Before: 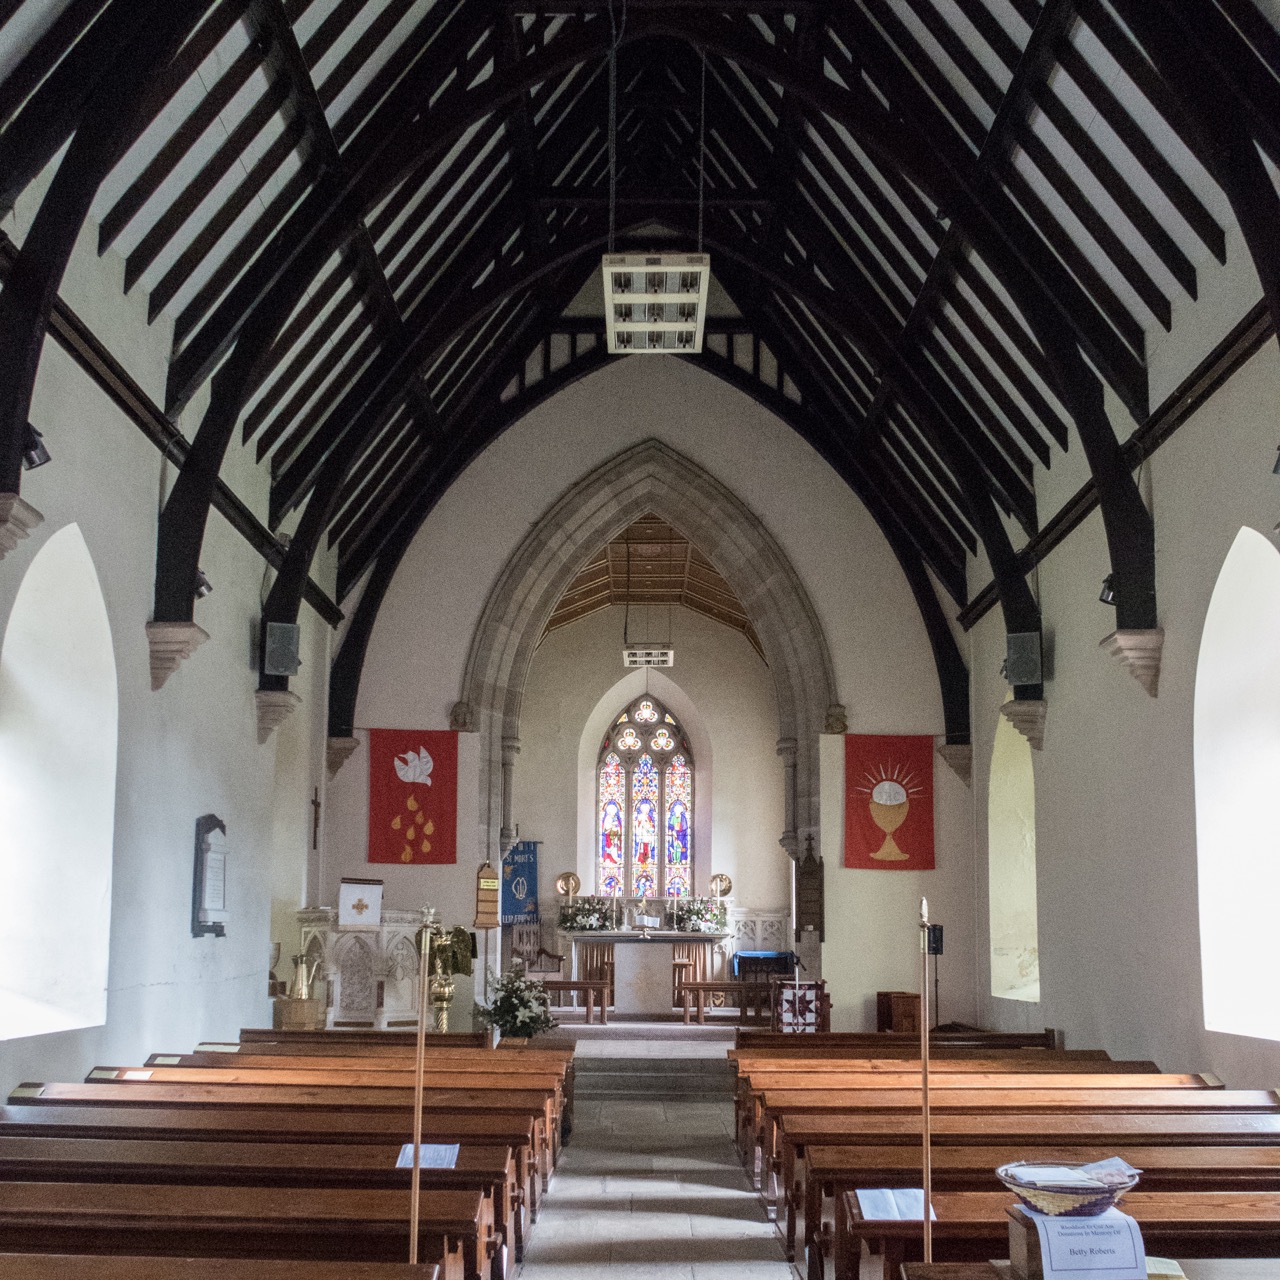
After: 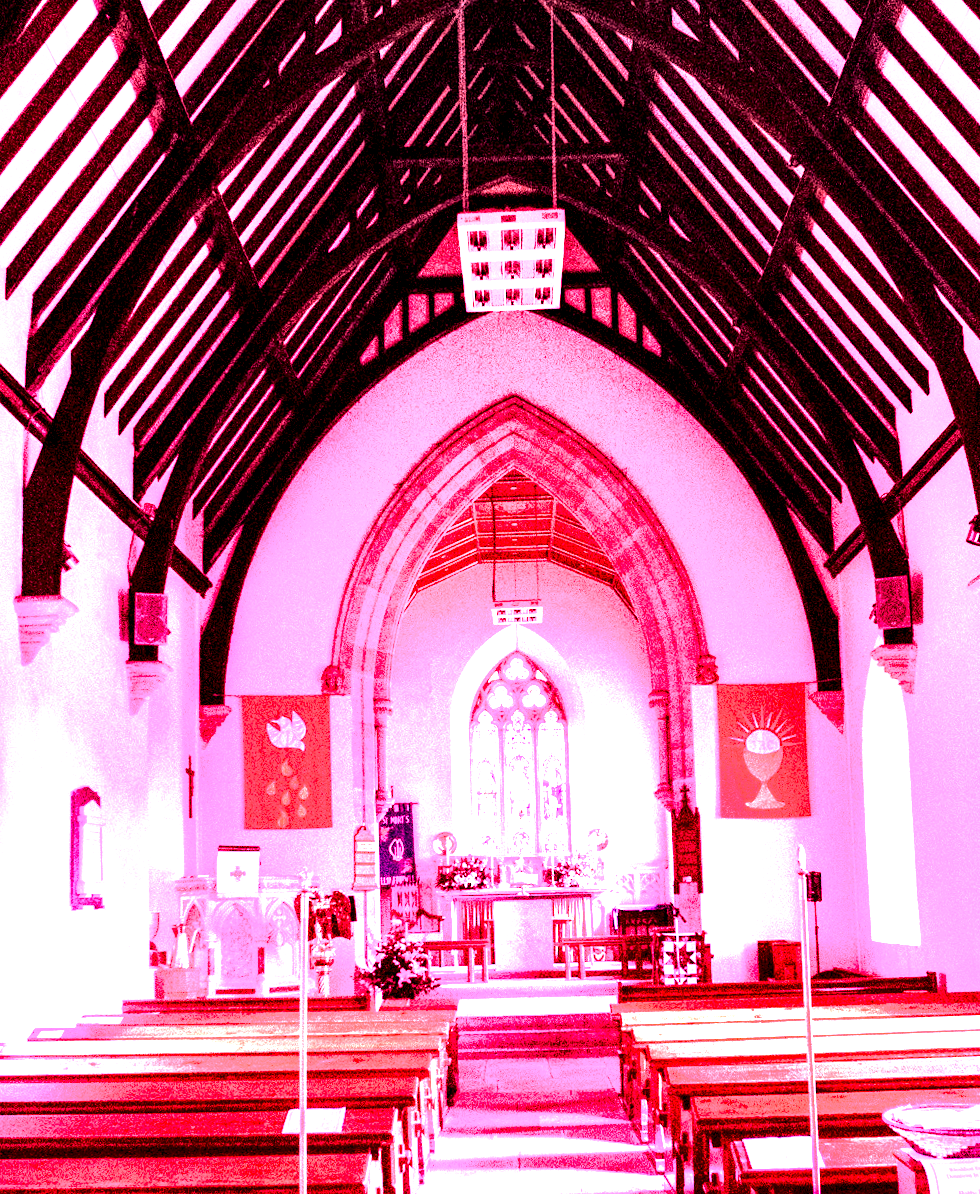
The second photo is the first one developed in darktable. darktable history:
exposure: exposure 1 EV, compensate highlight preservation false
local contrast: shadows 185%, detail 225%
white balance: red 4.26, blue 1.802
rotate and perspective: rotation -2°, crop left 0.022, crop right 0.978, crop top 0.049, crop bottom 0.951
crop: left 9.88%, right 12.664%
